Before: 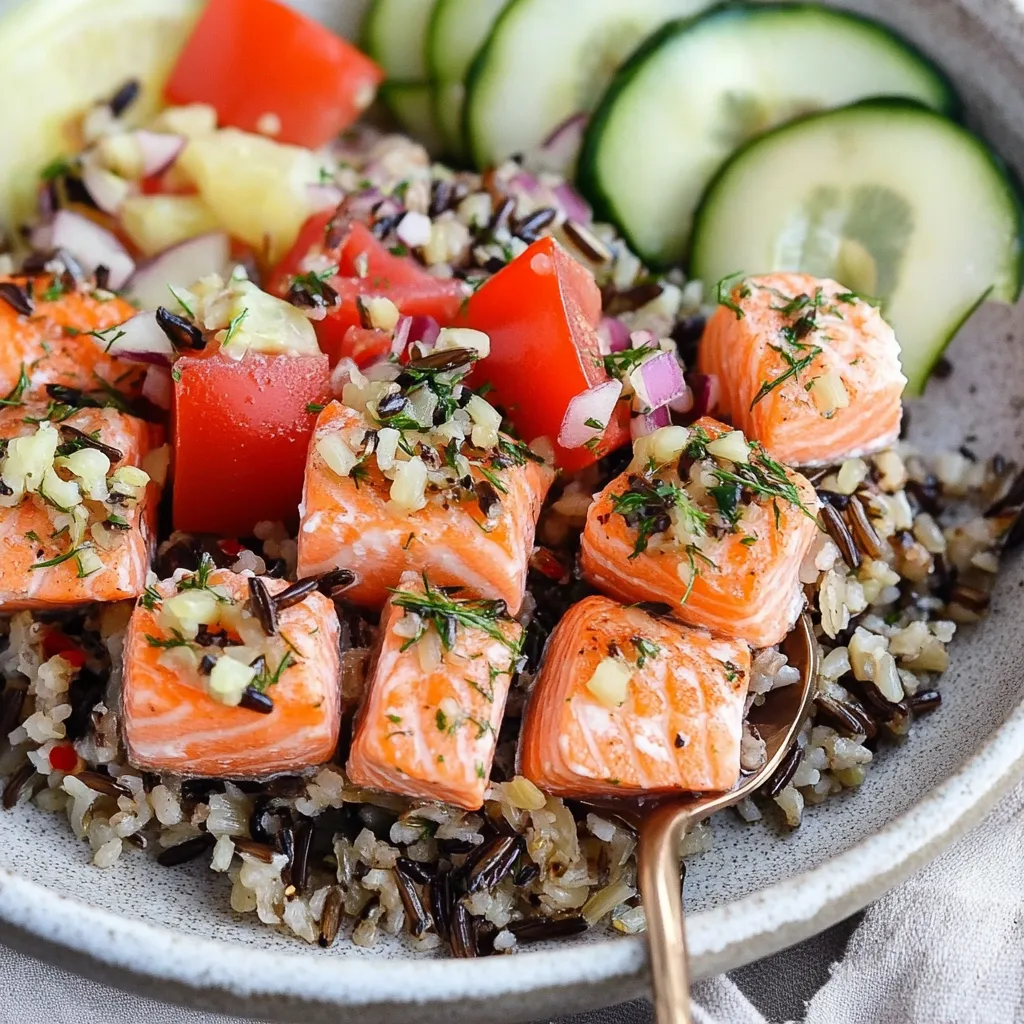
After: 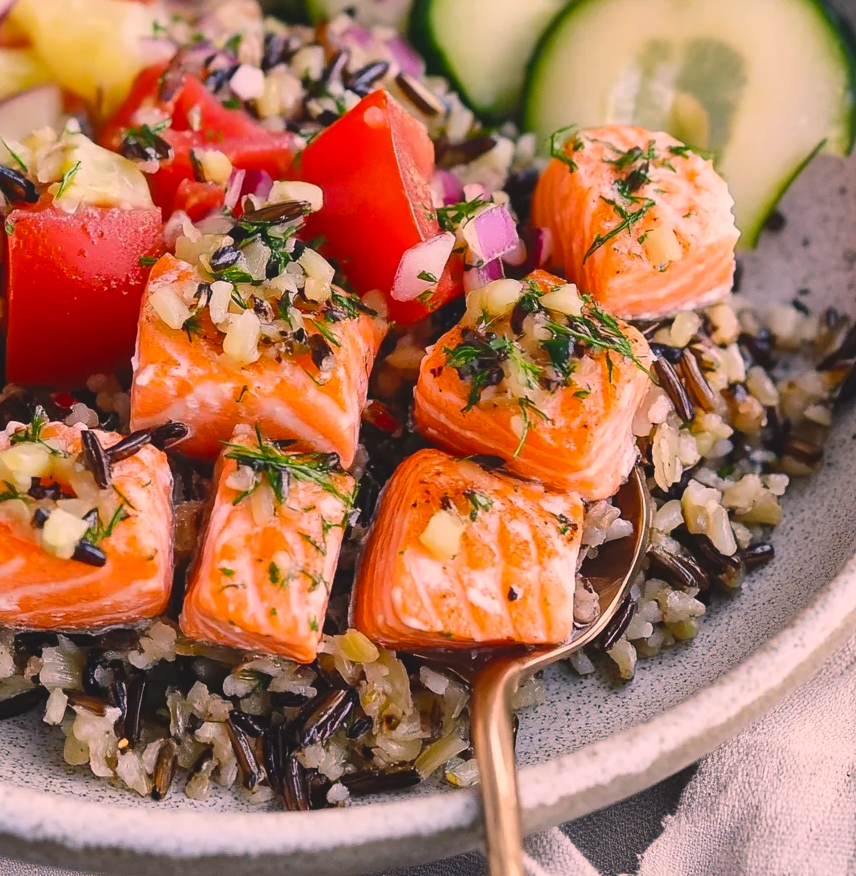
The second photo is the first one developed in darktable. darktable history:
color balance rgb: power › hue 71.58°, highlights gain › chroma 4.461%, highlights gain › hue 33.8°, global offset › luminance 0.672%, perceptual saturation grading › global saturation 29.692%, global vibrance -16.621%, contrast -6.271%
crop: left 16.368%, top 14.443%
